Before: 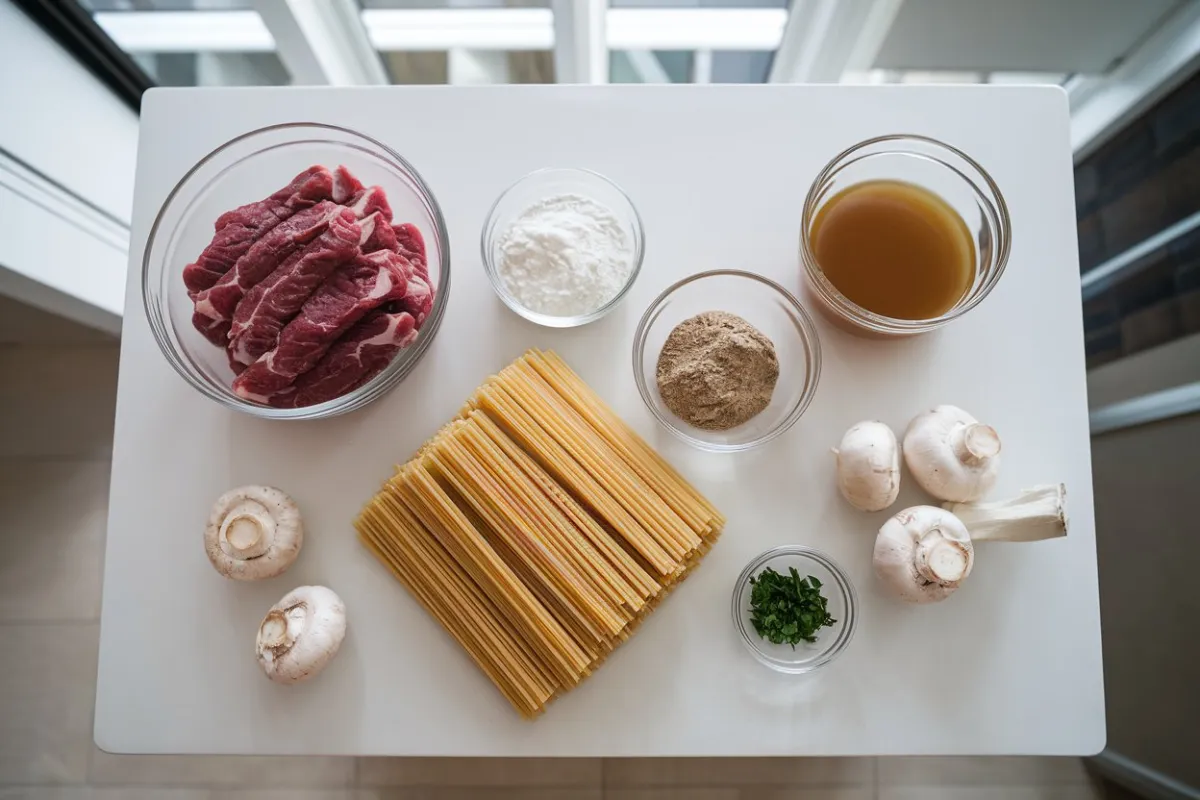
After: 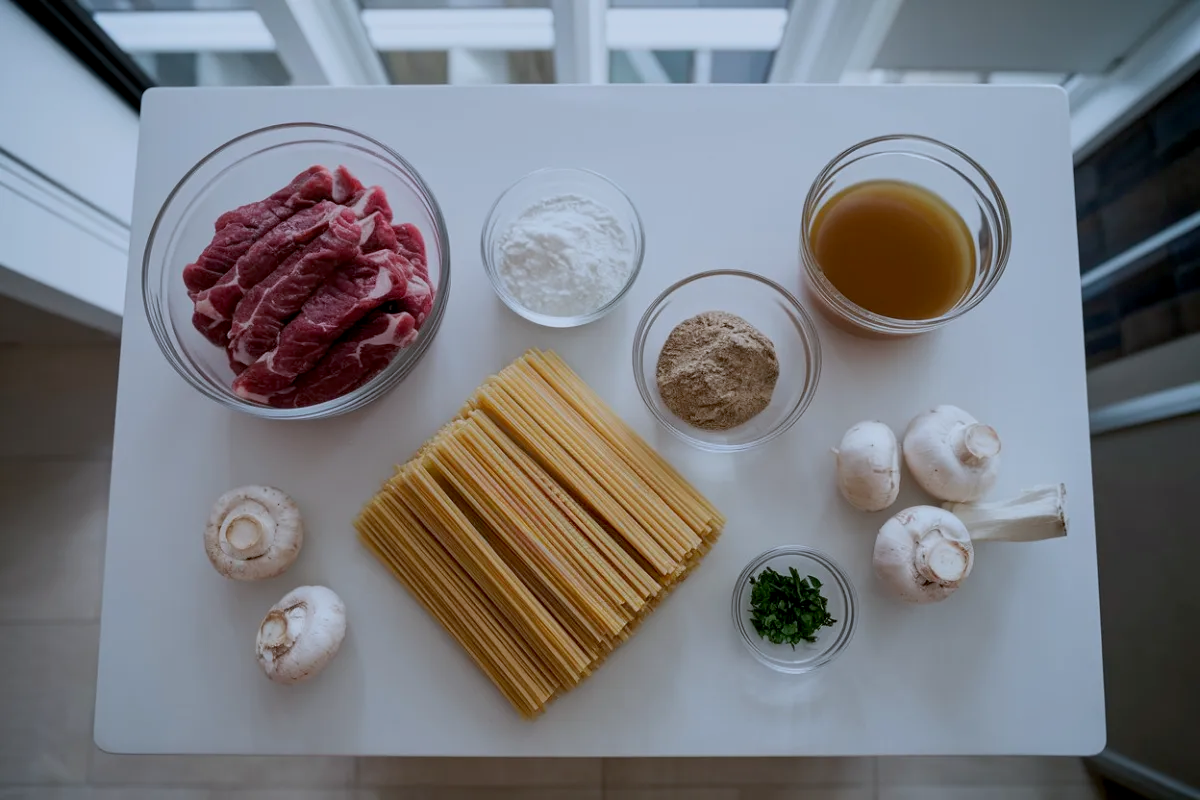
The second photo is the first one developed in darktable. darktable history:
color calibration: x 0.37, y 0.382, temperature 4313.32 K
exposure: black level correction 0.009, exposure -0.637 EV, compensate highlight preservation false
